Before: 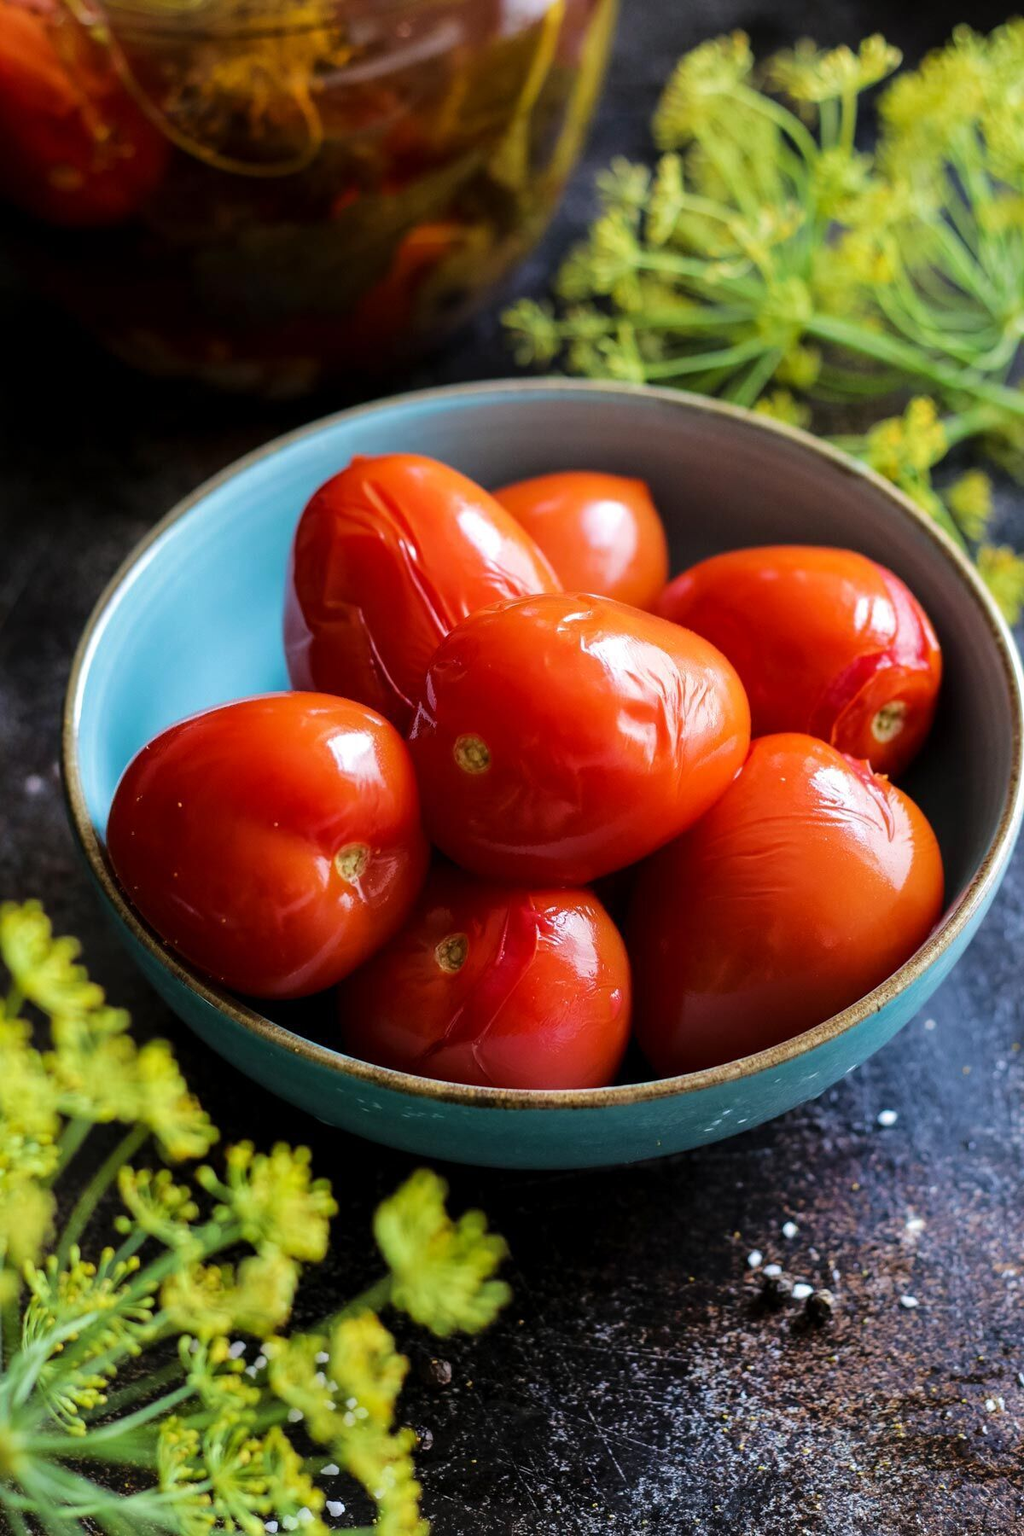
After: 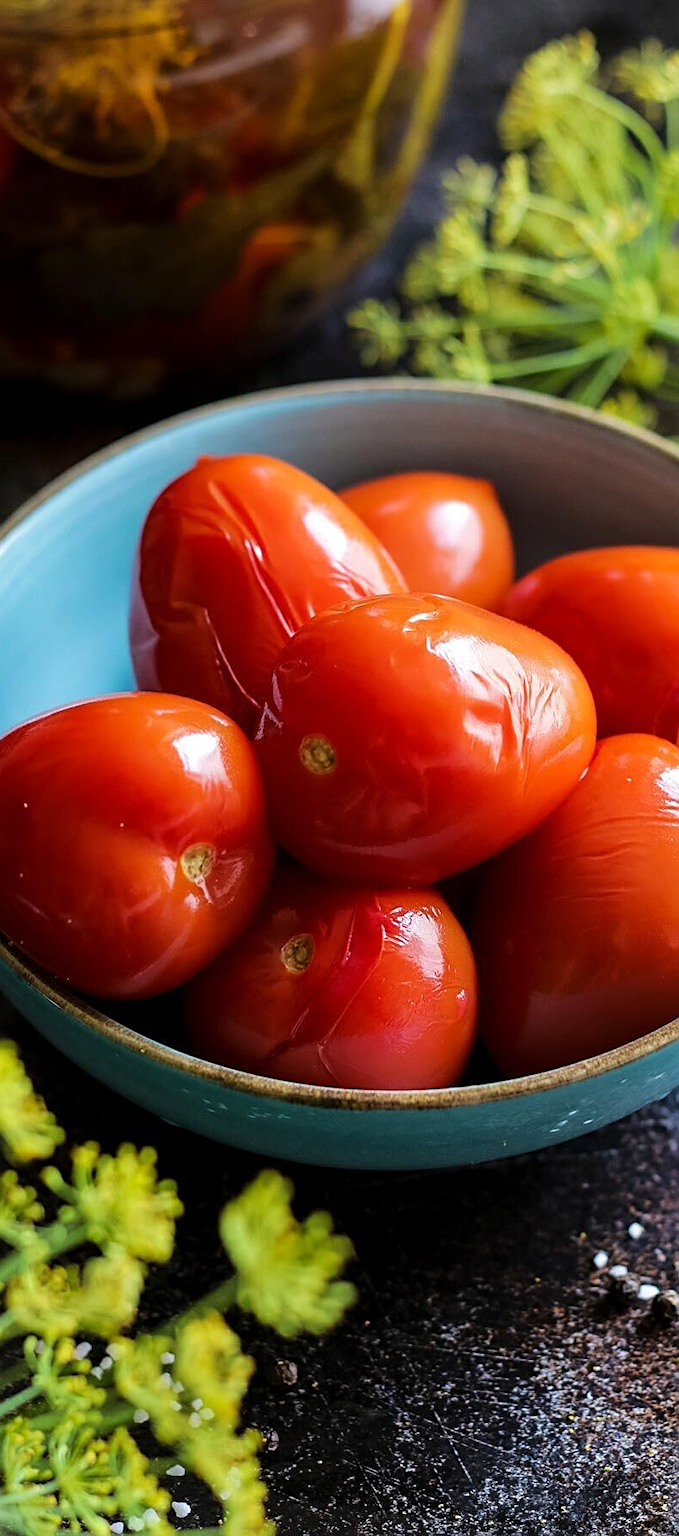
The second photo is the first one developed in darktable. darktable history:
crop and rotate: left 15.148%, right 18.473%
sharpen: on, module defaults
